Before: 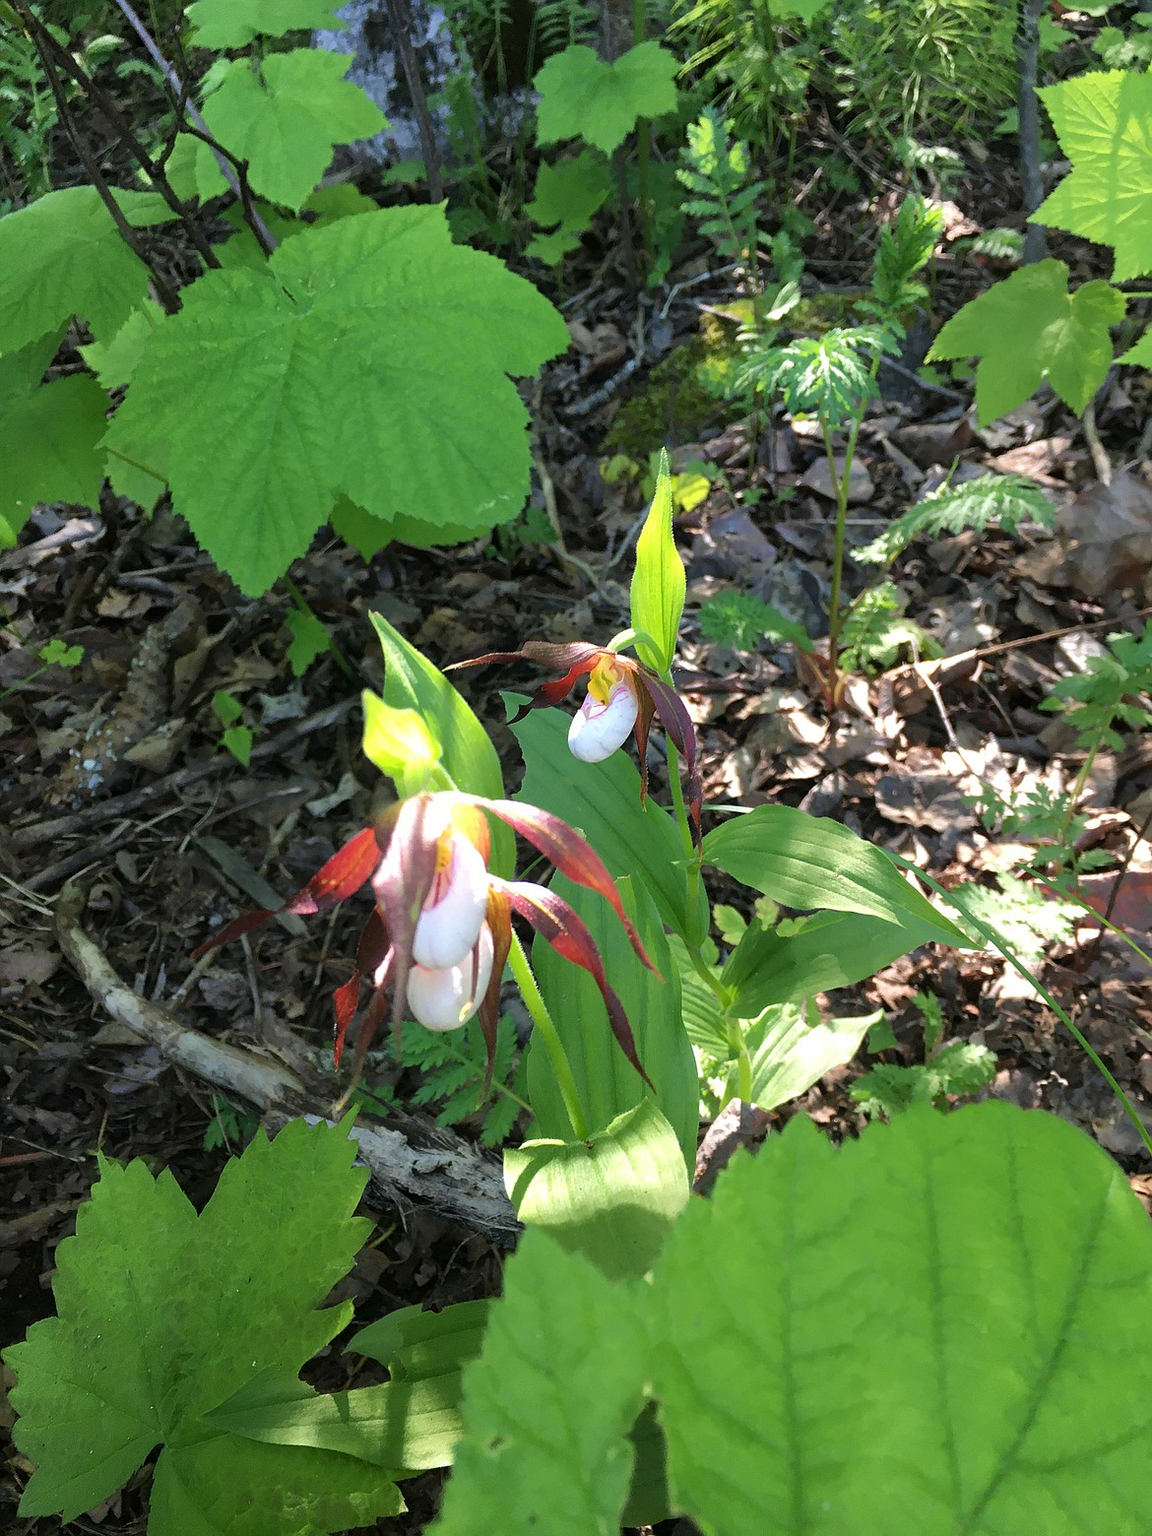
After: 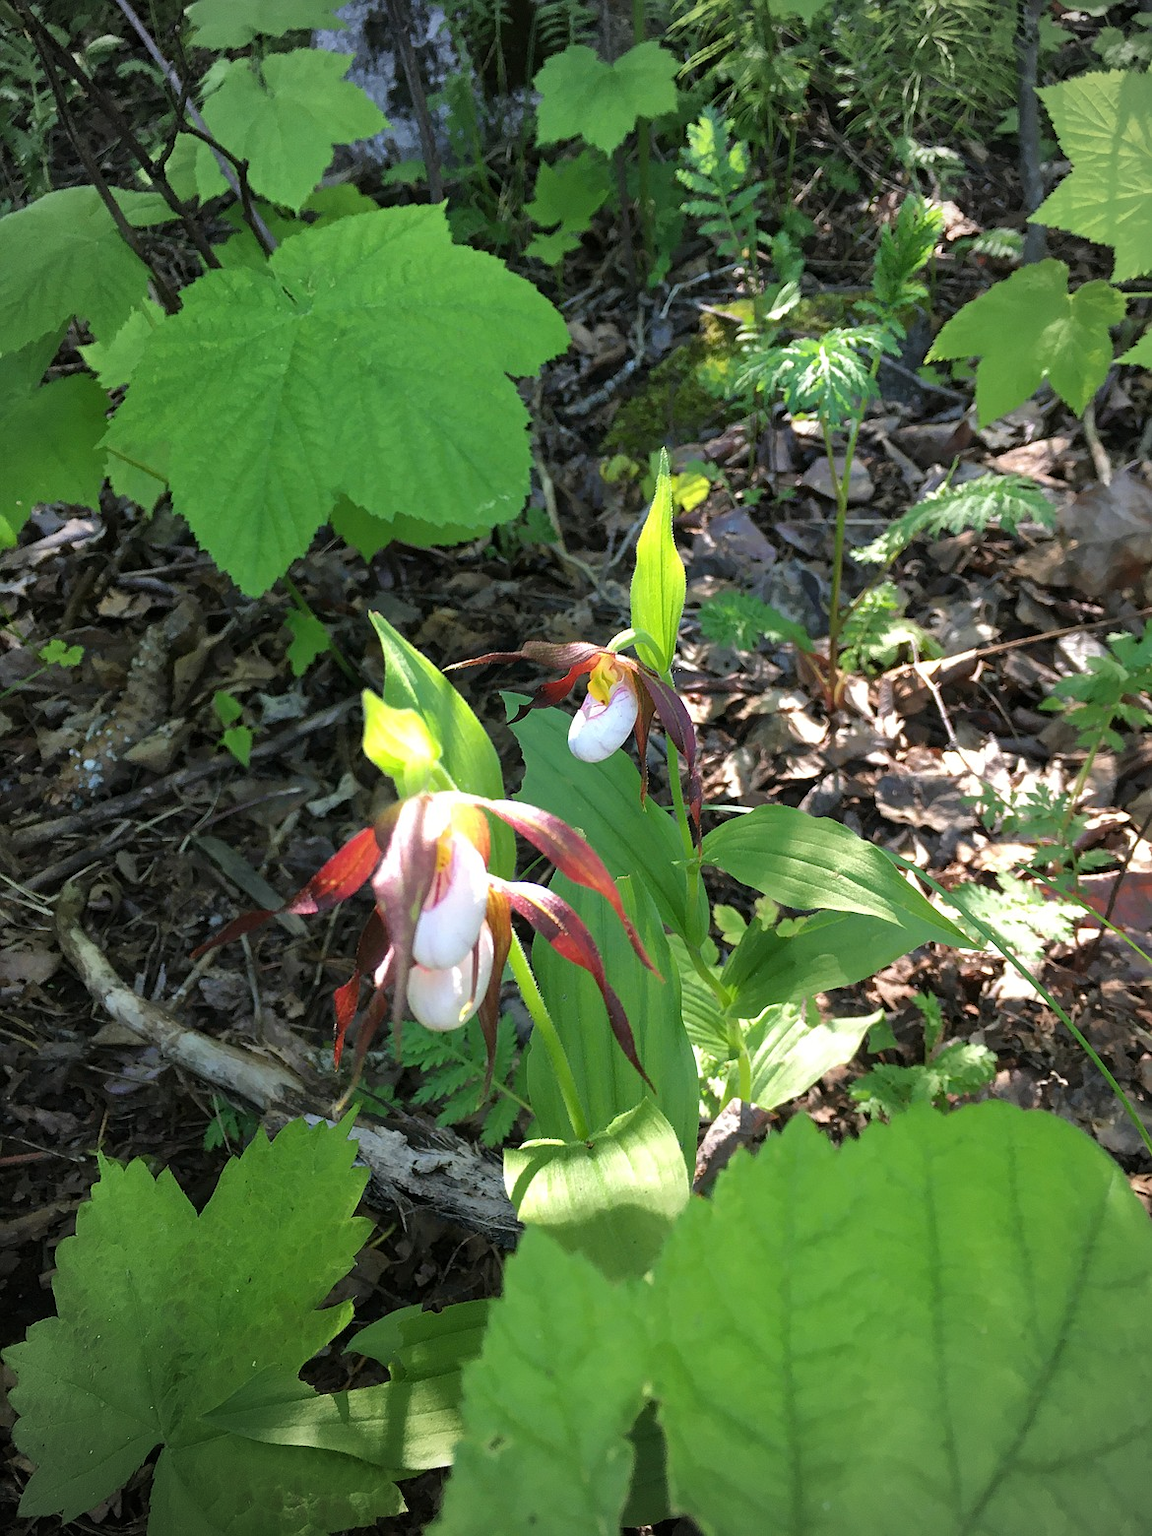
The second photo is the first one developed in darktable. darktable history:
vignetting: on, module defaults
tone equalizer: -8 EV -0.55 EV
